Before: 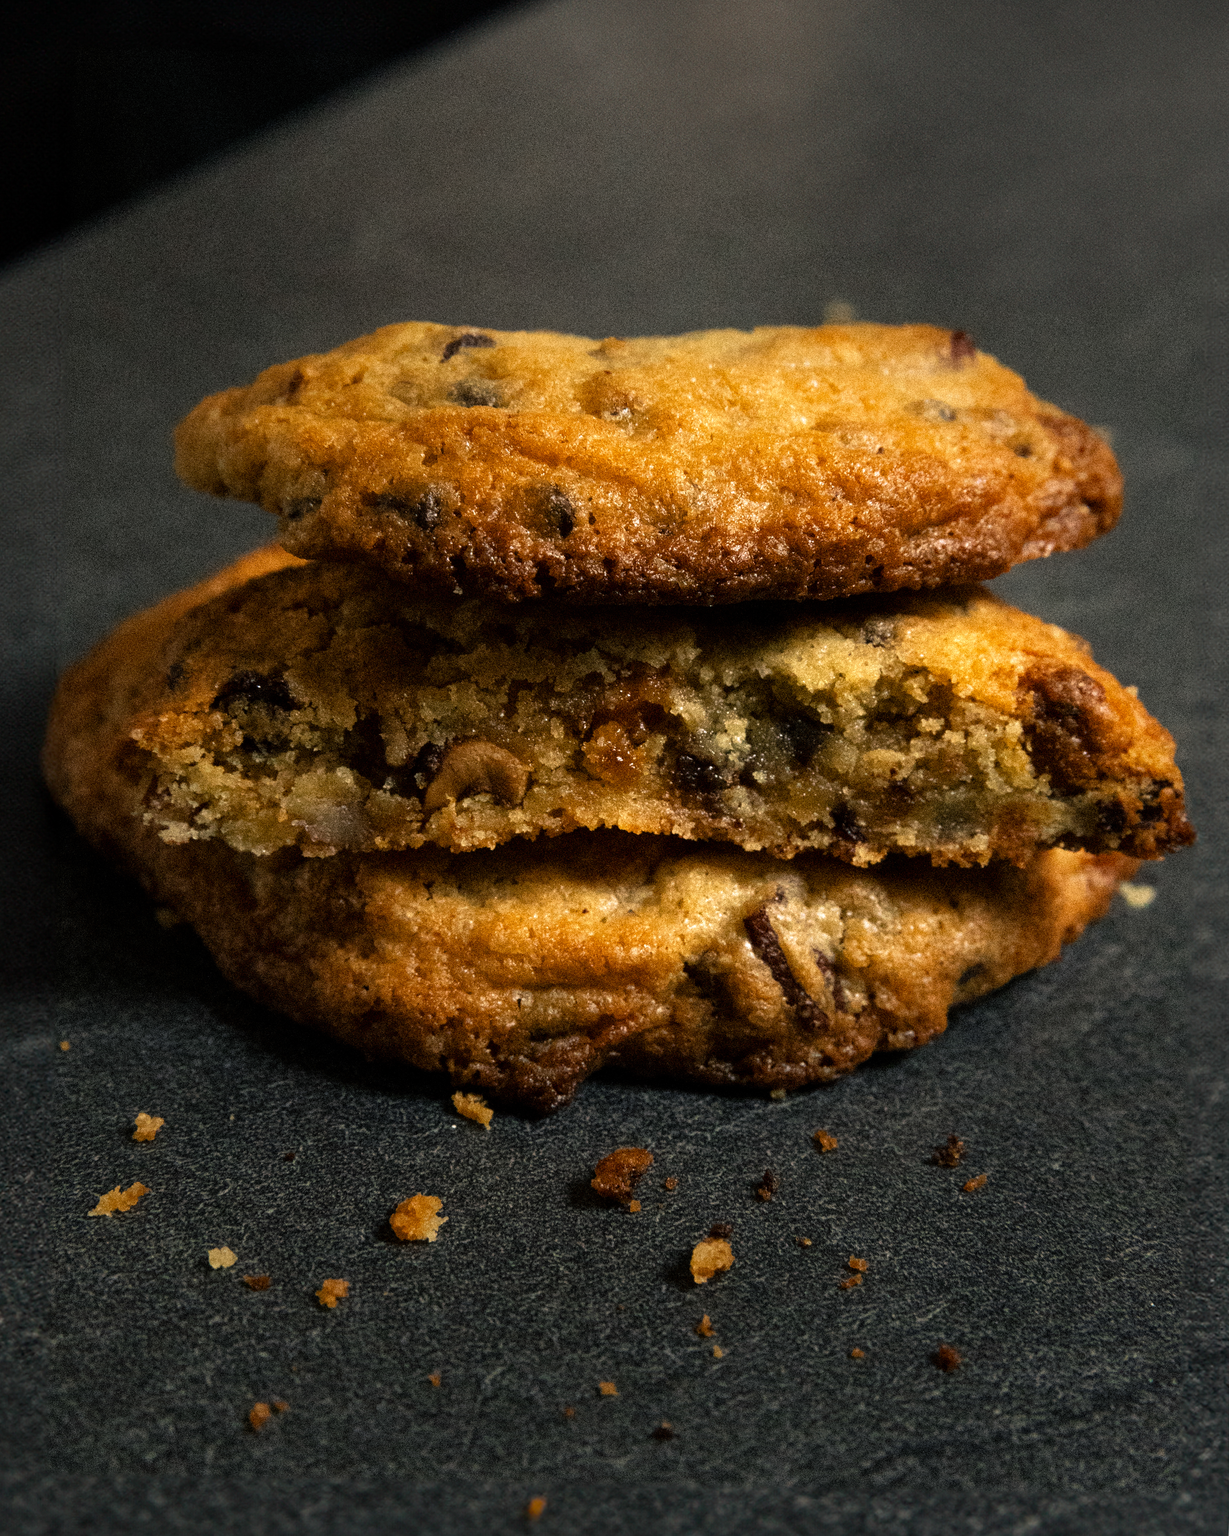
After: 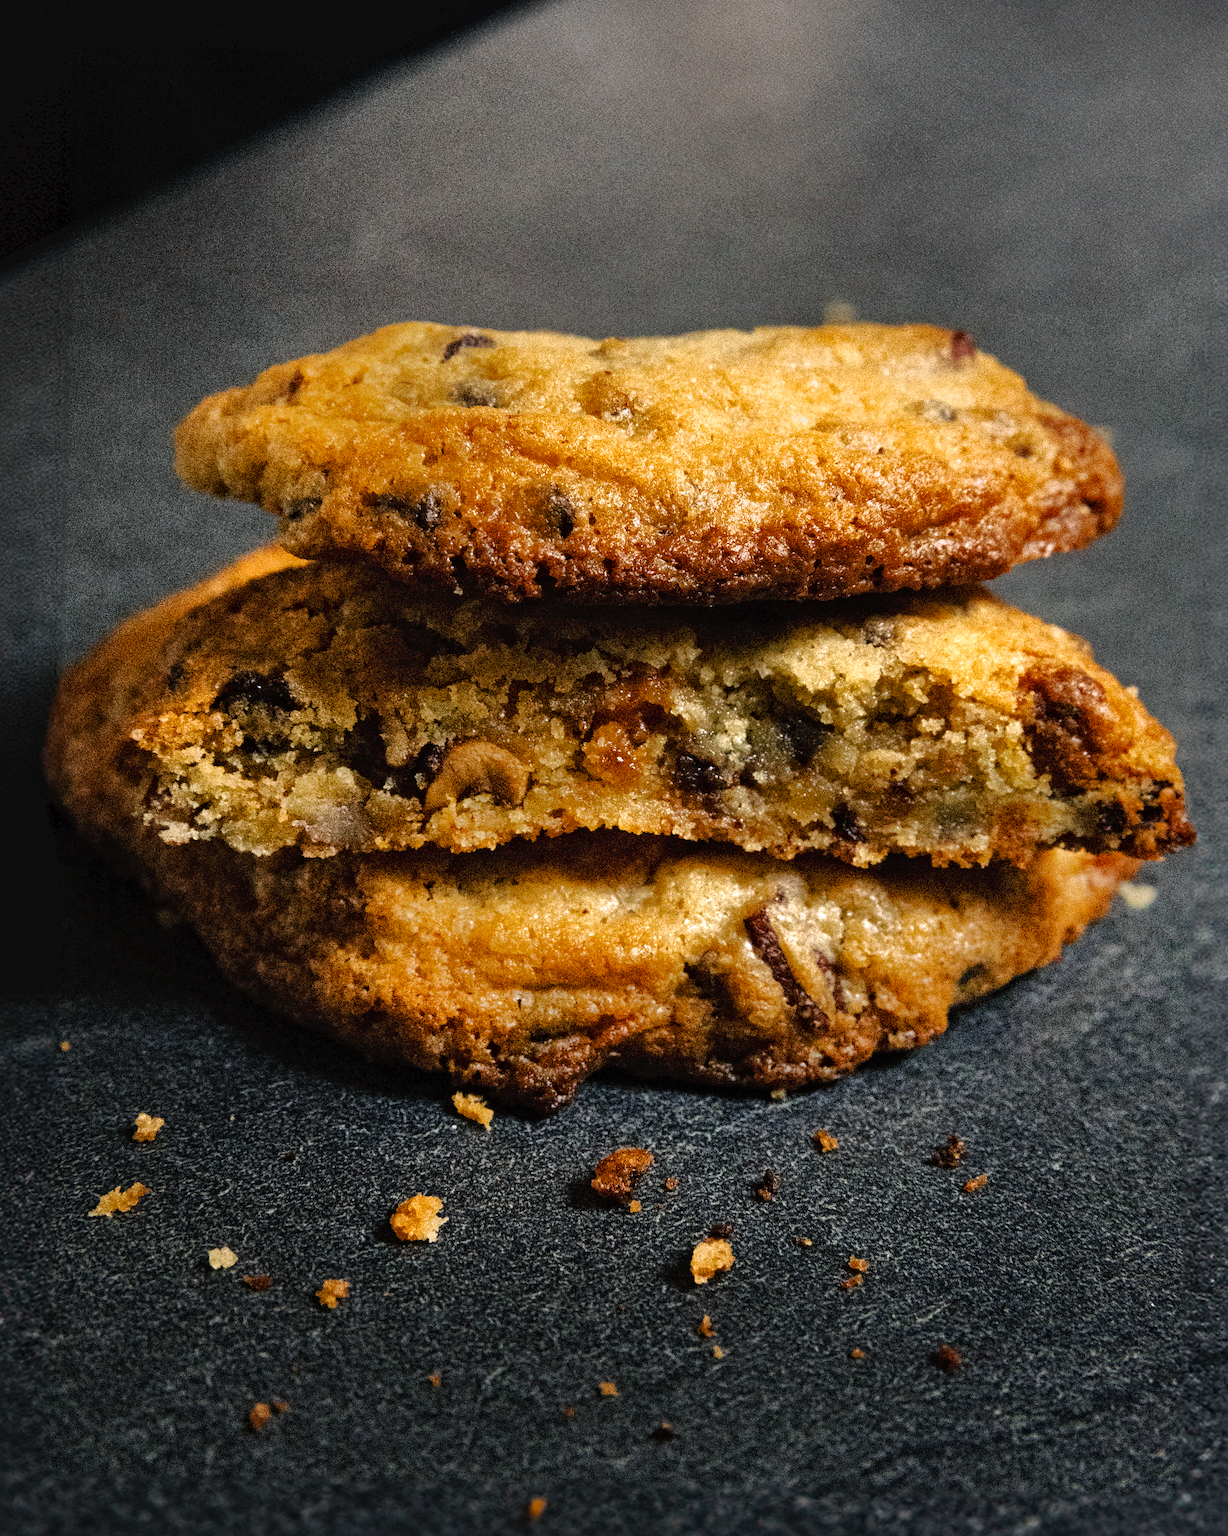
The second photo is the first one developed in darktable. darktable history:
local contrast: mode bilateral grid, contrast 30, coarseness 25, midtone range 0.2
tone curve: curves: ch0 [(0, 0) (0.003, 0.035) (0.011, 0.035) (0.025, 0.035) (0.044, 0.046) (0.069, 0.063) (0.1, 0.084) (0.136, 0.123) (0.177, 0.174) (0.224, 0.232) (0.277, 0.304) (0.335, 0.387) (0.399, 0.476) (0.468, 0.566) (0.543, 0.639) (0.623, 0.714) (0.709, 0.776) (0.801, 0.851) (0.898, 0.921) (1, 1)], preserve colors none
color calibration: illuminant as shot in camera, x 0.358, y 0.373, temperature 4628.91 K
tone equalizer: -7 EV -0.63 EV, -6 EV 1 EV, -5 EV -0.45 EV, -4 EV 0.43 EV, -3 EV 0.41 EV, -2 EV 0.15 EV, -1 EV -0.15 EV, +0 EV -0.39 EV, smoothing diameter 25%, edges refinement/feathering 10, preserve details guided filter
